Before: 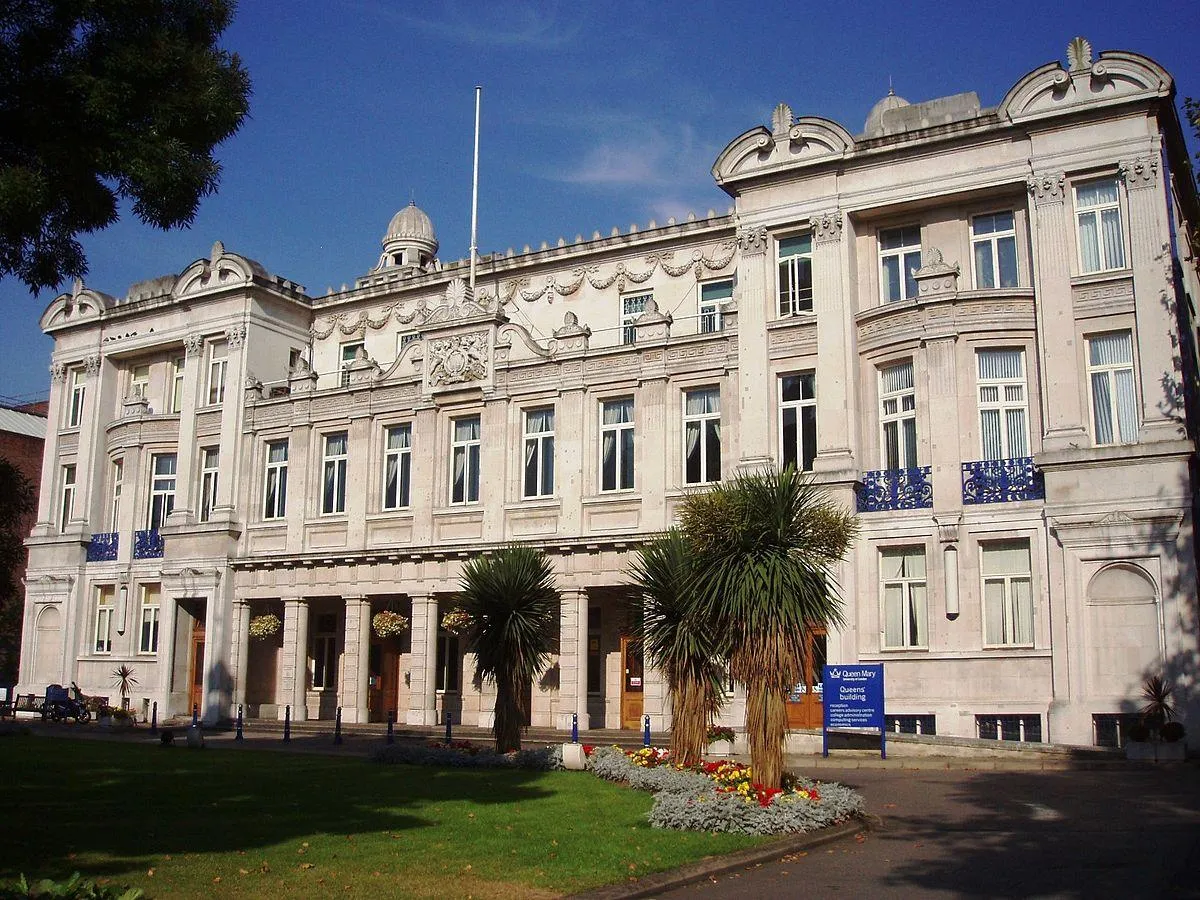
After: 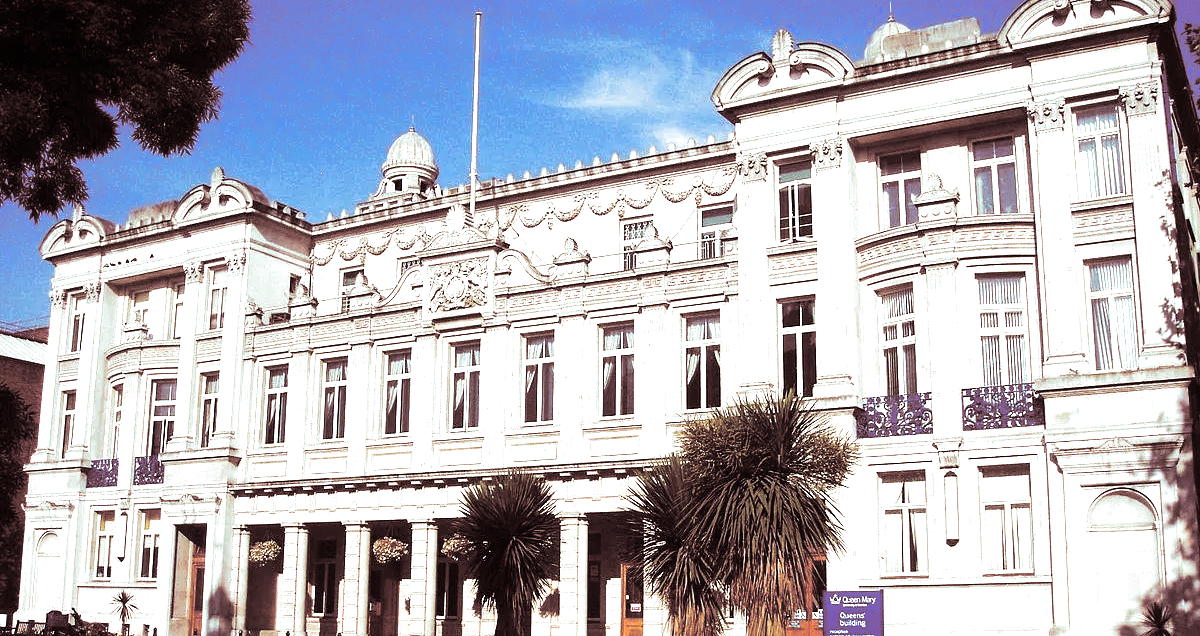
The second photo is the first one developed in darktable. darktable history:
split-toning: shadows › saturation 0.3, highlights › hue 180°, highlights › saturation 0.3, compress 0%
crop and rotate: top 8.293%, bottom 20.996%
levels: levels [0, 0.352, 0.703]
